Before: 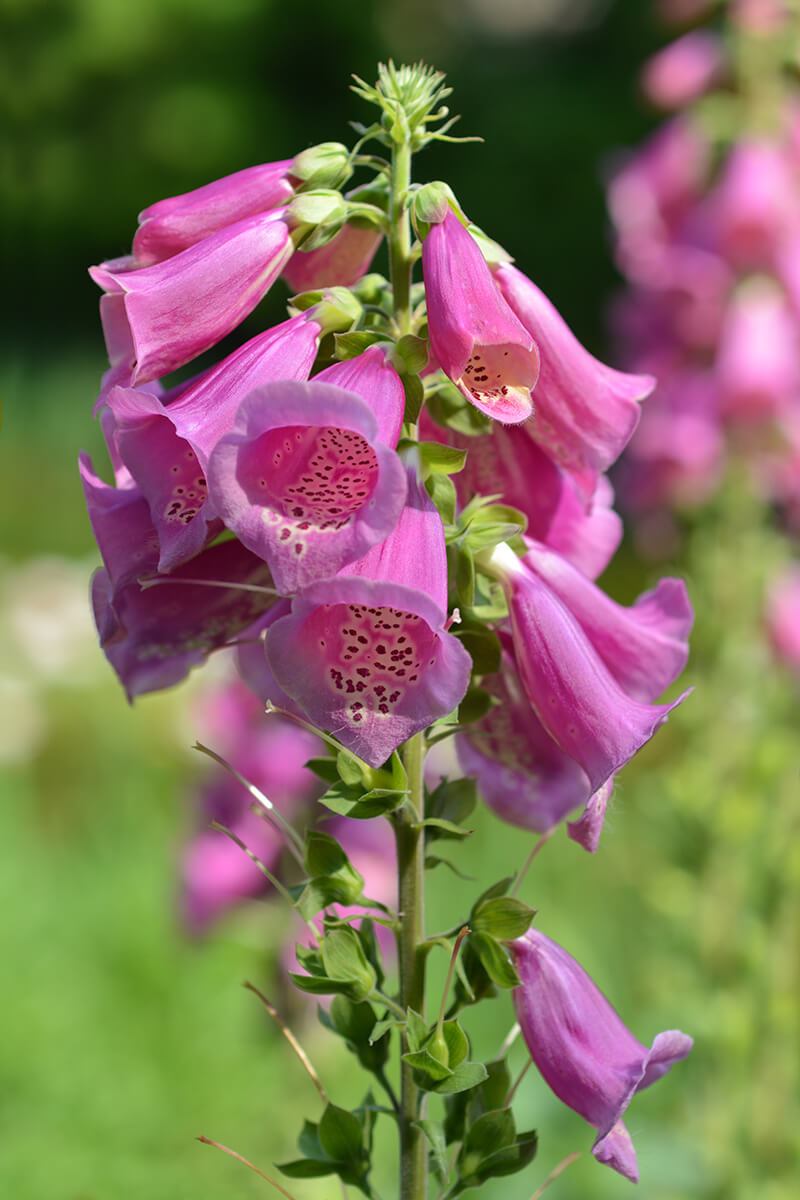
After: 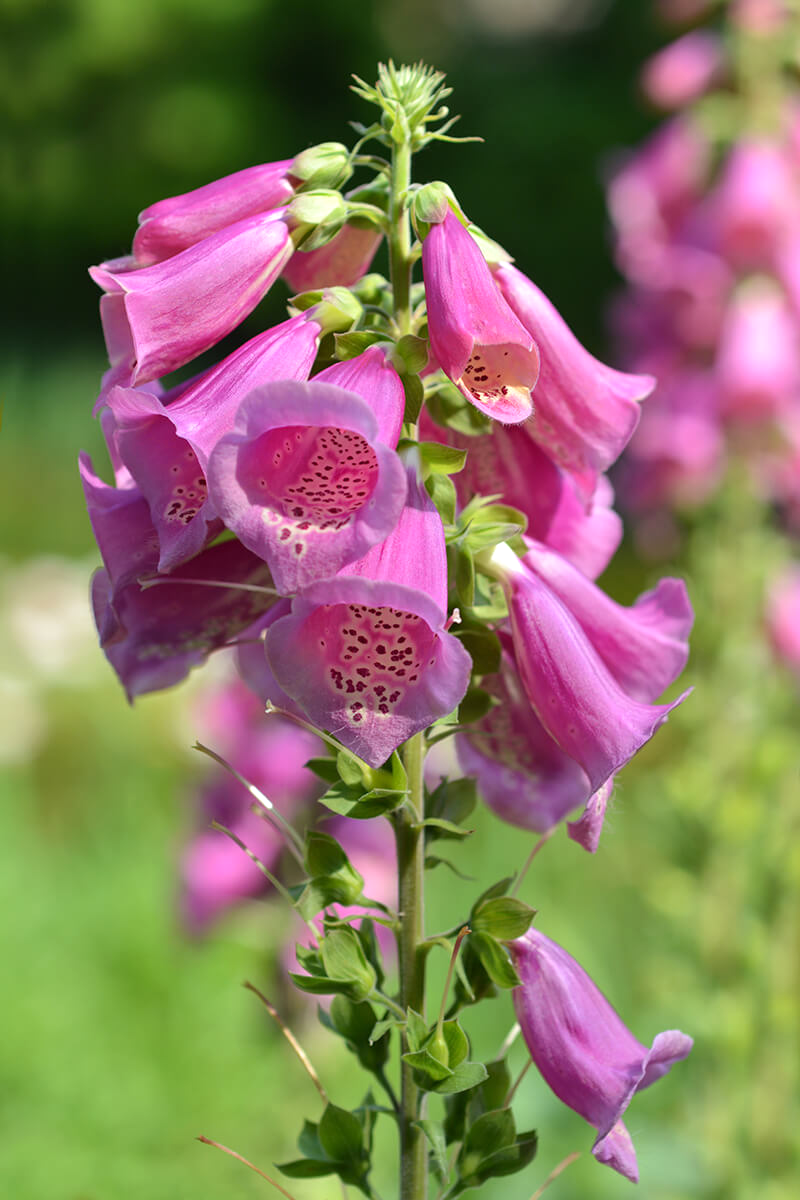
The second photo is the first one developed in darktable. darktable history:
exposure: exposure 0.189 EV, compensate exposure bias true, compensate highlight preservation false
